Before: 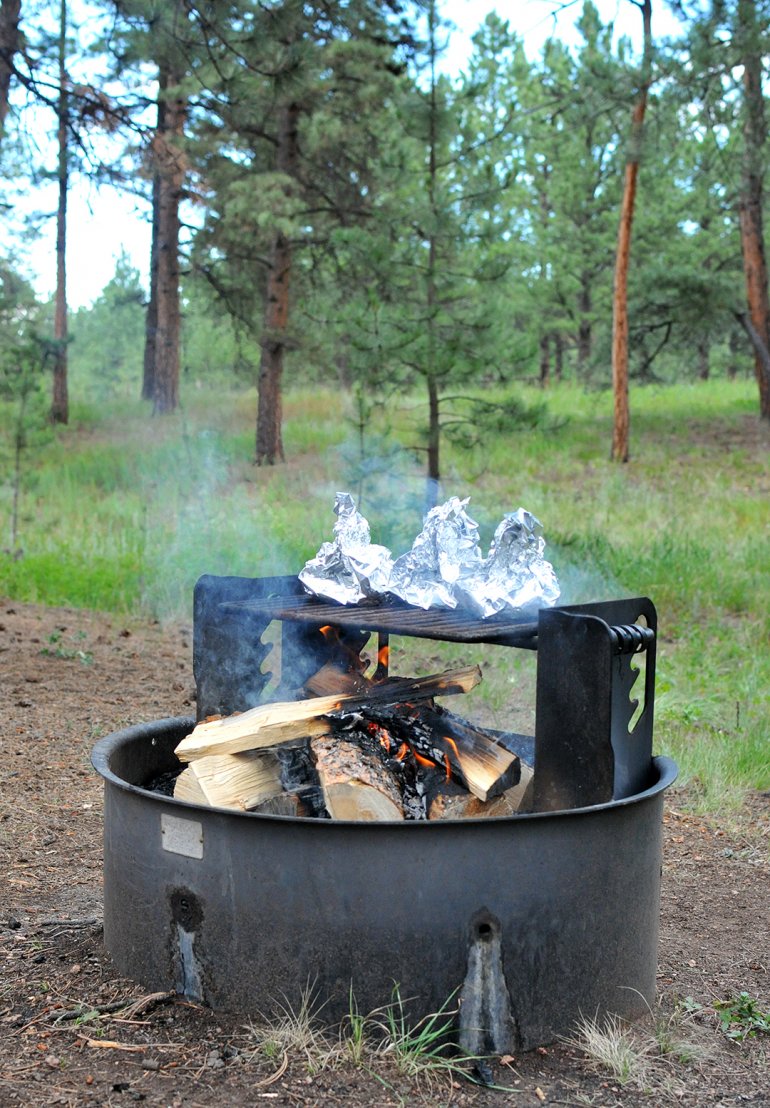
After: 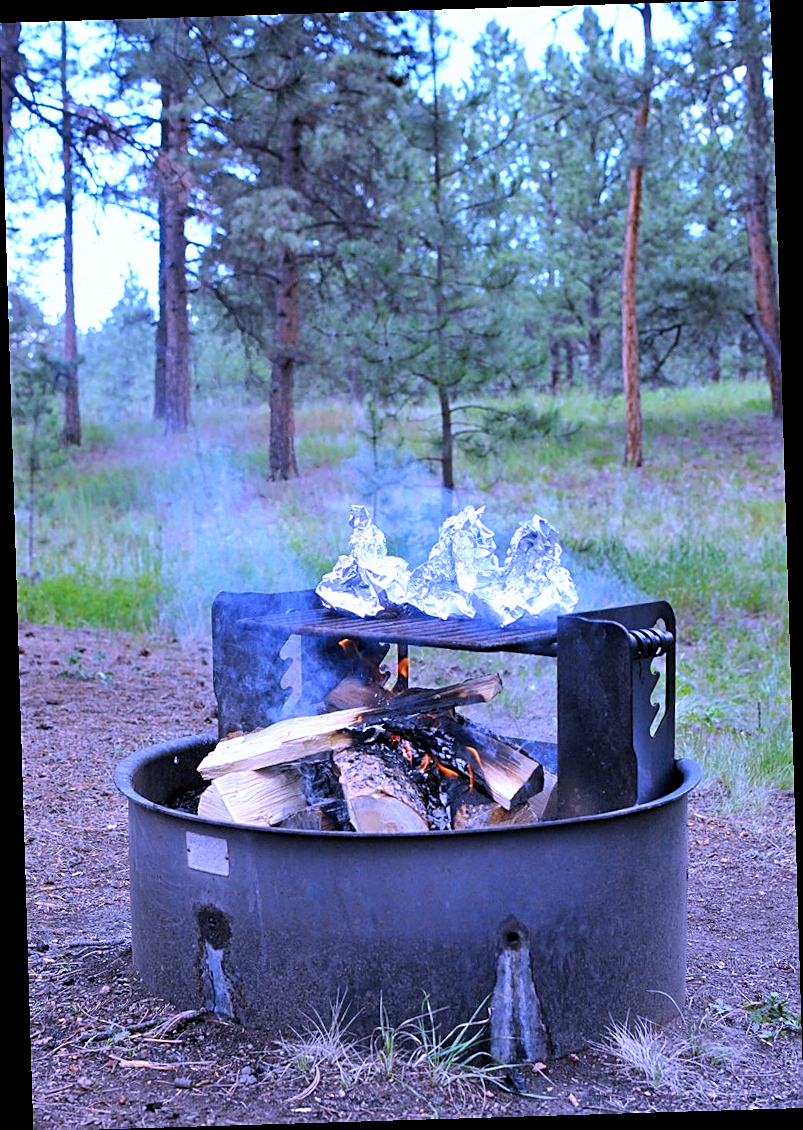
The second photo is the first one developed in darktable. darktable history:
sharpen: on, module defaults
rotate and perspective: rotation -1.75°, automatic cropping off
white balance: red 0.98, blue 1.61
